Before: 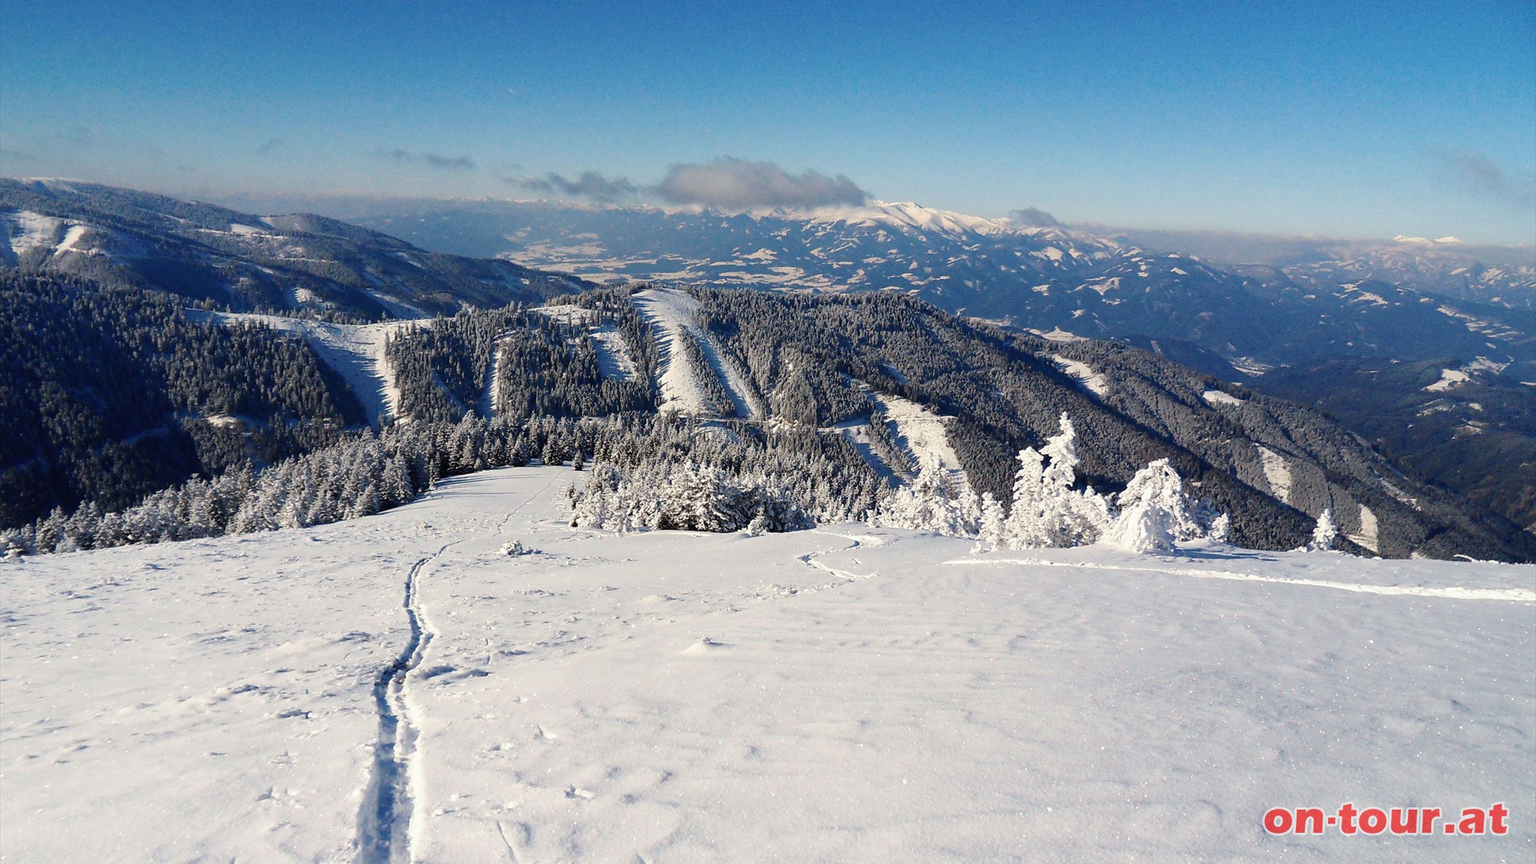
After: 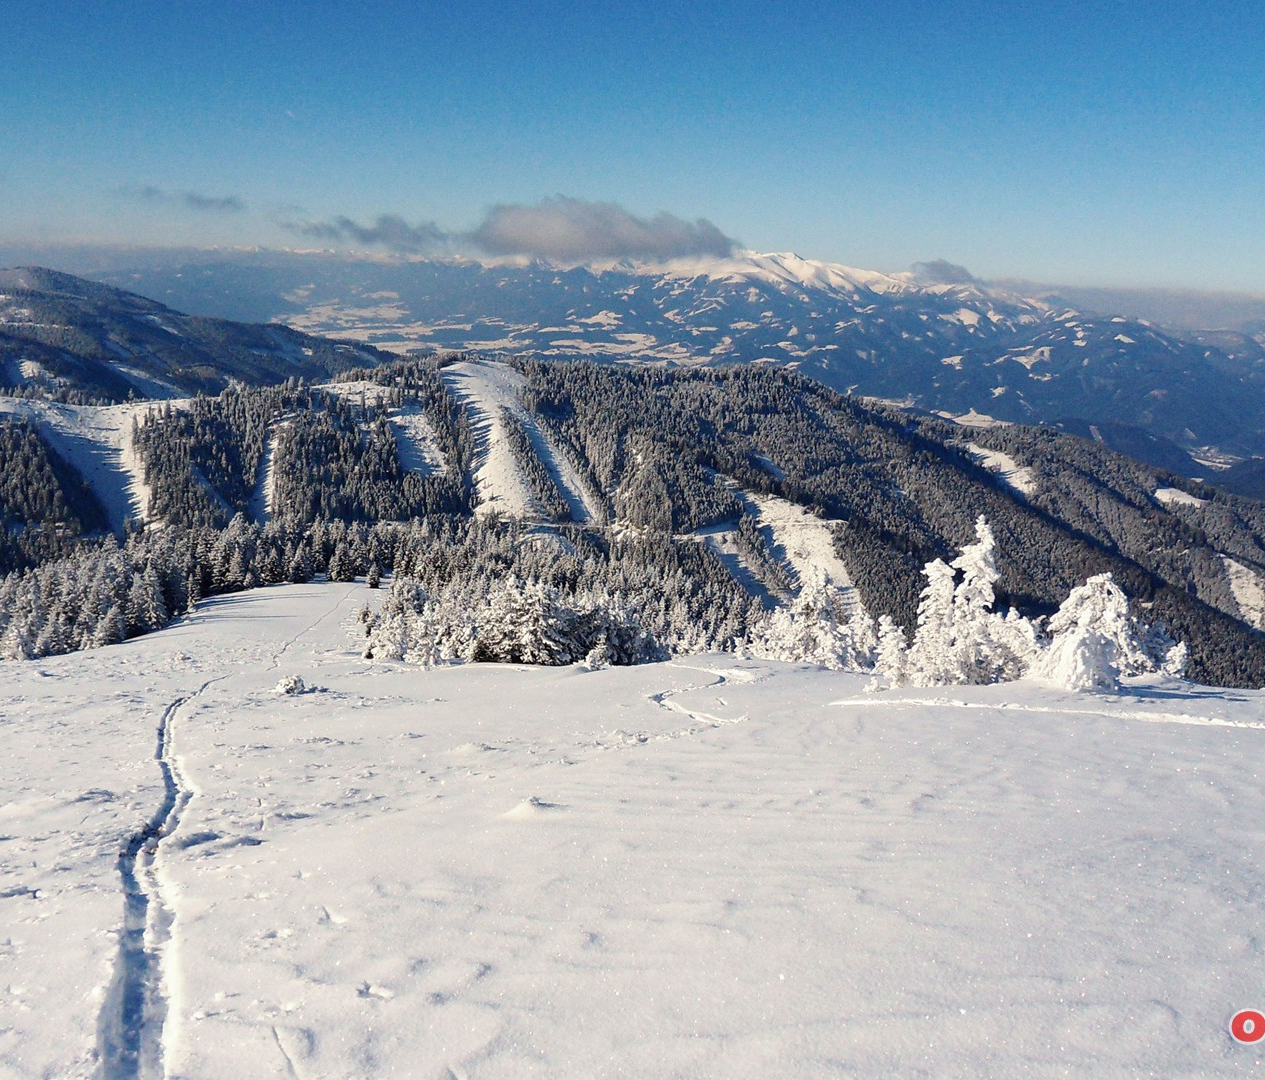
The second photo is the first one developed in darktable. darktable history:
crop and rotate: left 18.219%, right 15.86%
